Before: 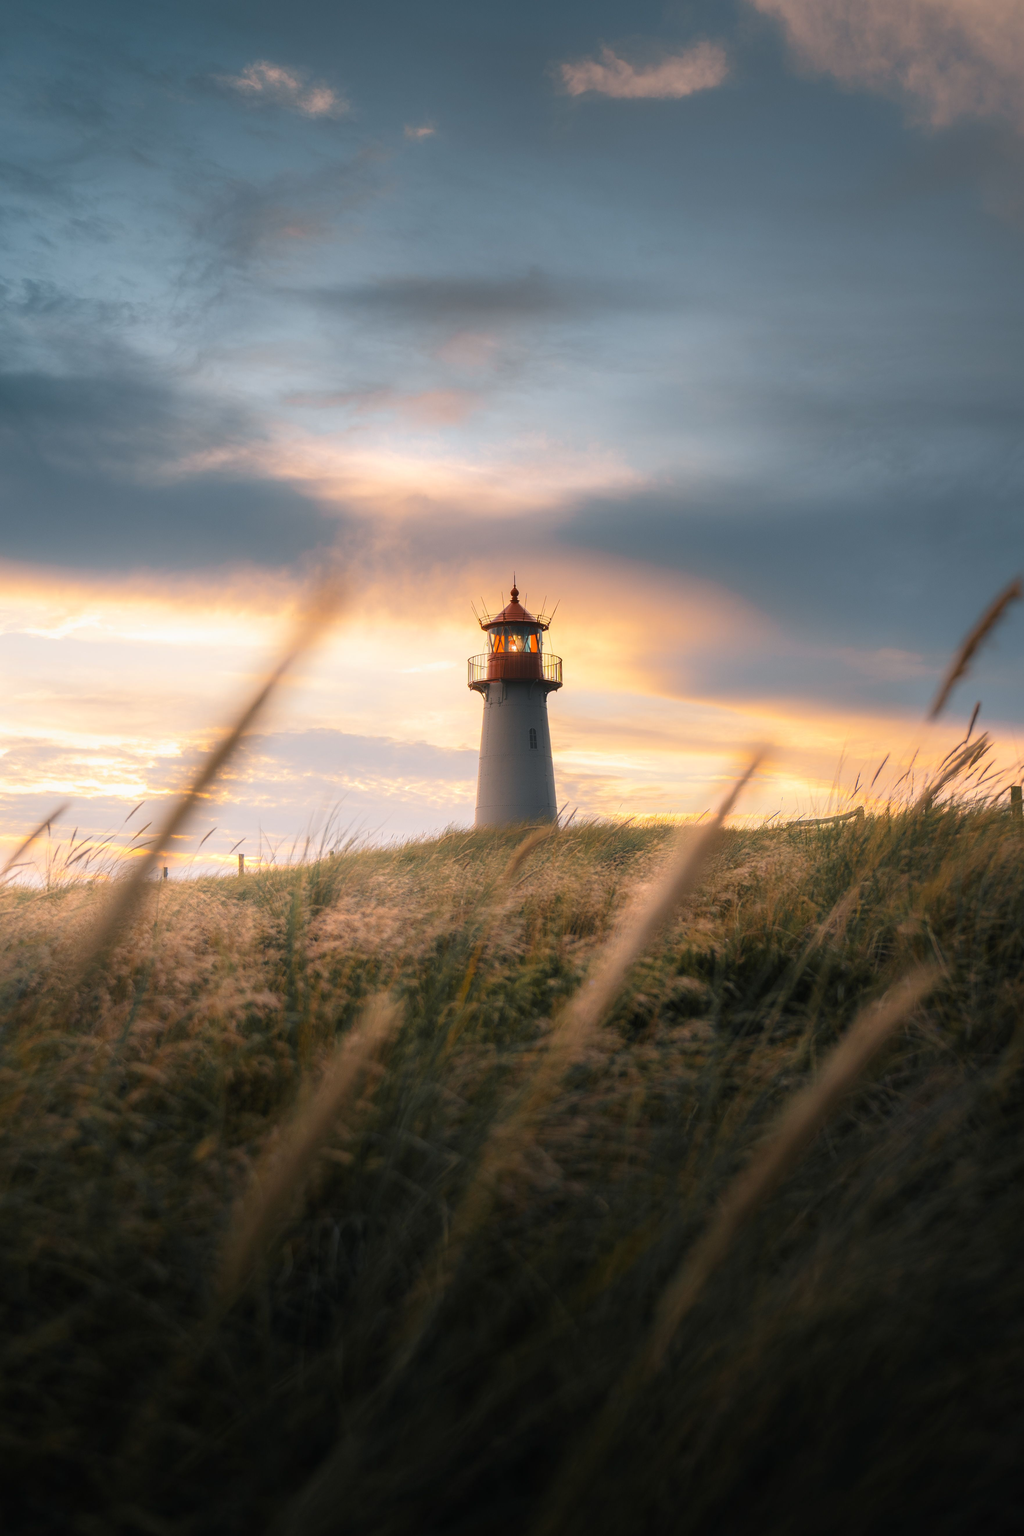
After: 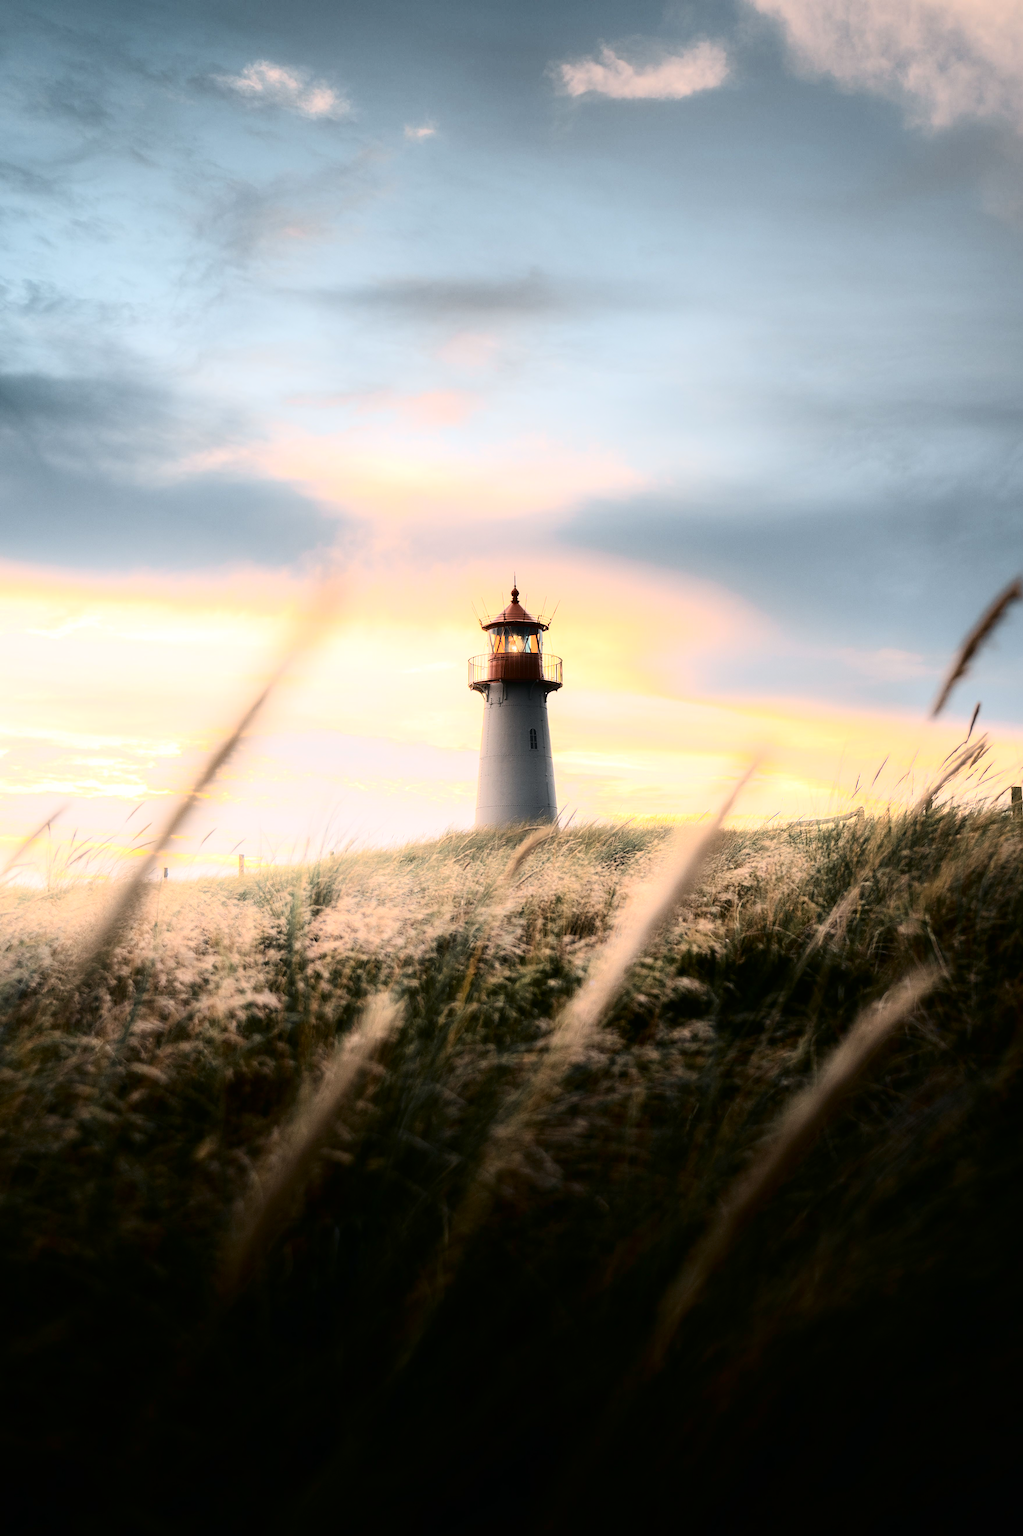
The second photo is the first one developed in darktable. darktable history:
tone curve: curves: ch0 [(0, 0) (0.16, 0.055) (0.506, 0.762) (1, 1.024)], color space Lab, independent channels, preserve colors none
